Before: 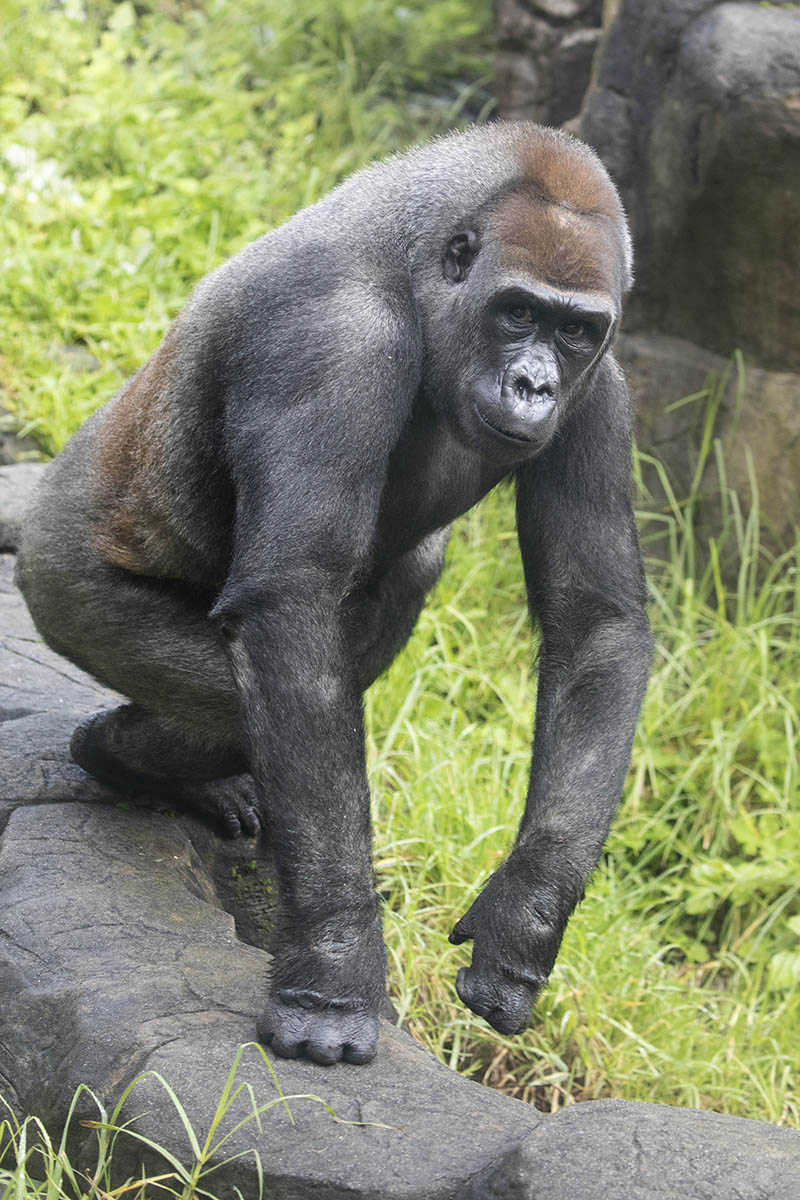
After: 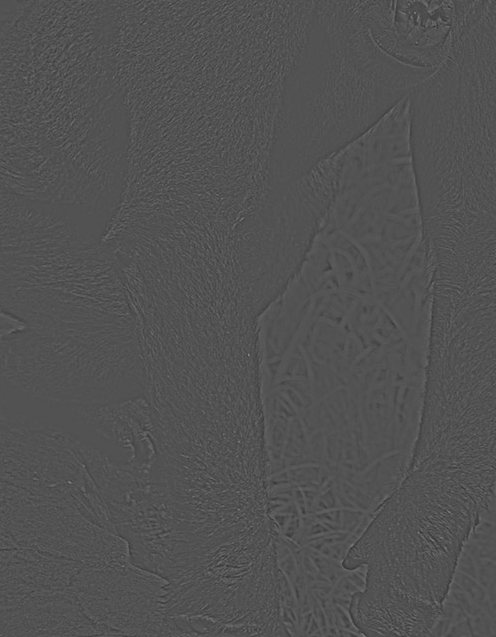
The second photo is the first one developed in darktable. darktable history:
crop: left 13.312%, top 31.28%, right 24.627%, bottom 15.582%
contrast brightness saturation: contrast 0.1, brightness -0.26, saturation 0.14
highpass: sharpness 5.84%, contrast boost 8.44%
